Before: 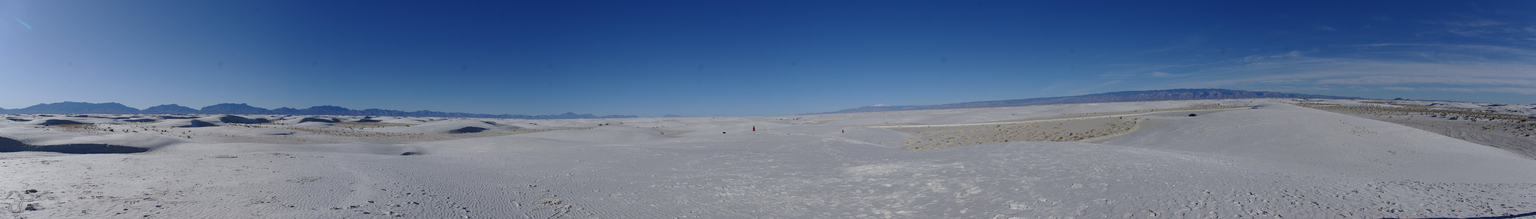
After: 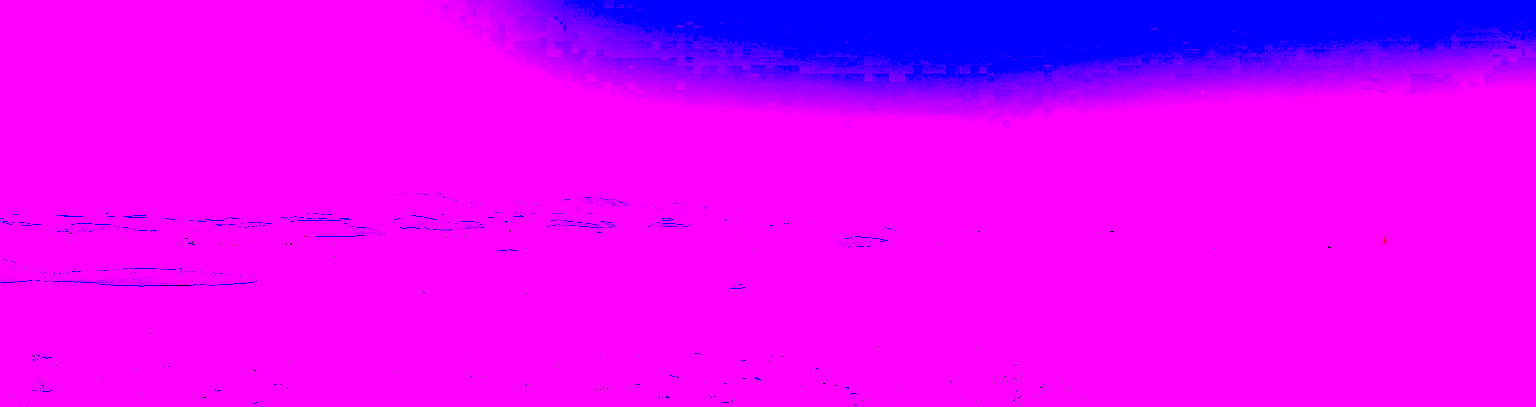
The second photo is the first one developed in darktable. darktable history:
crop: left 0.587%, right 45.588%, bottom 0.086%
contrast brightness saturation: contrast 0.2, brightness -0.11, saturation 0.1
white balance: red 8, blue 8
sharpen: on, module defaults
